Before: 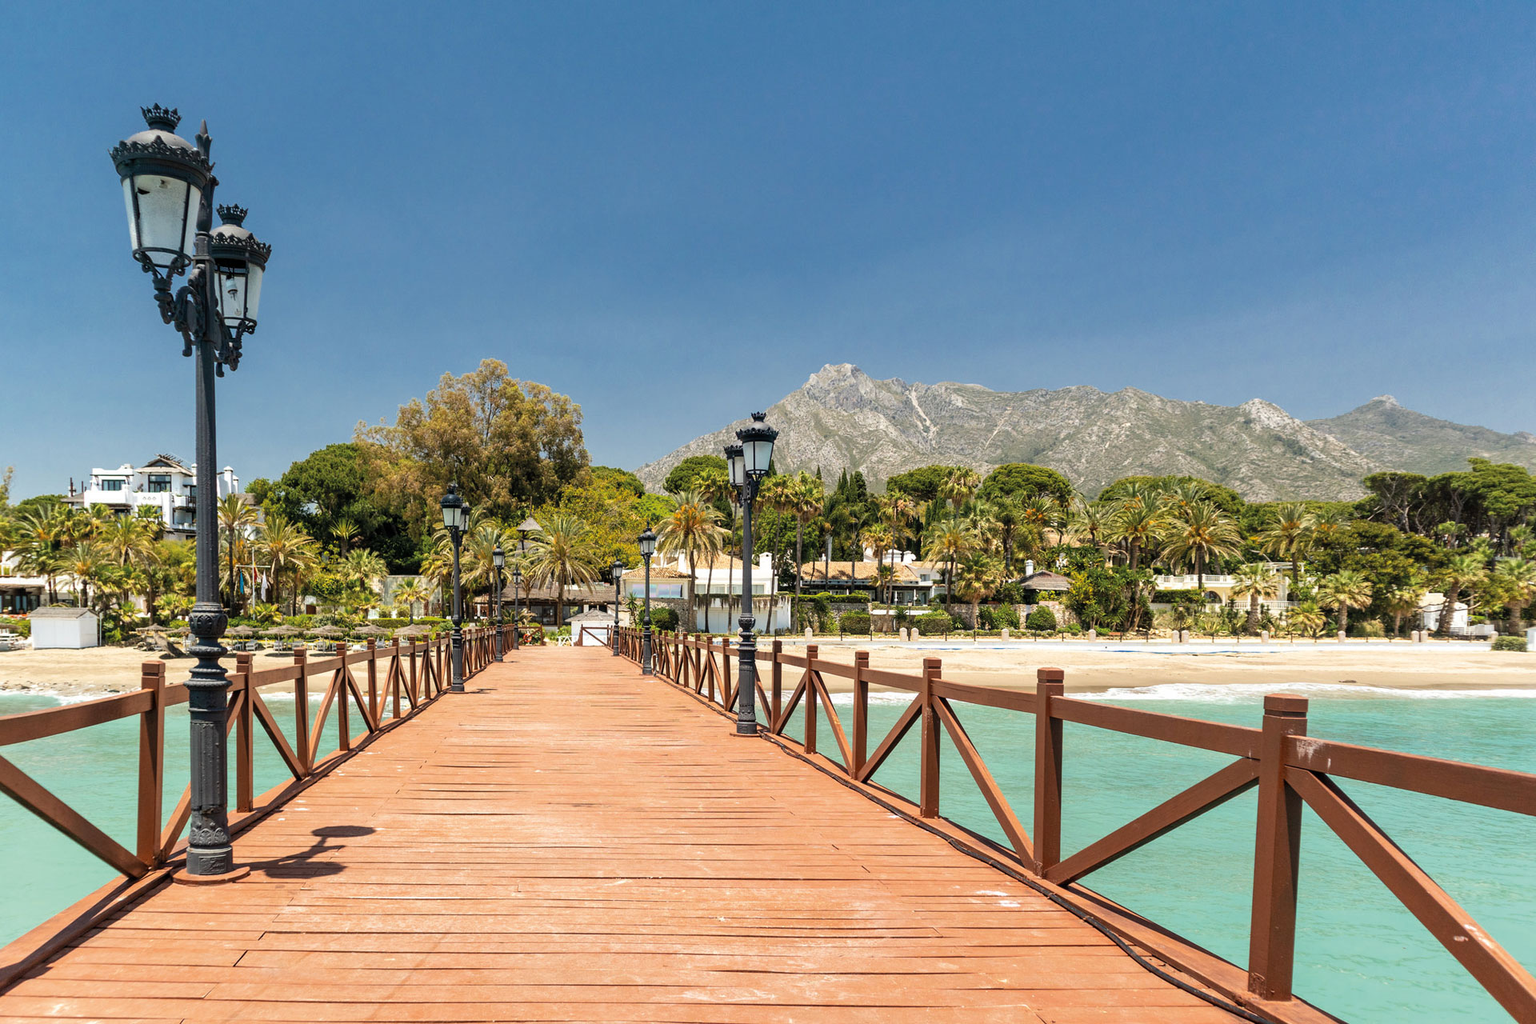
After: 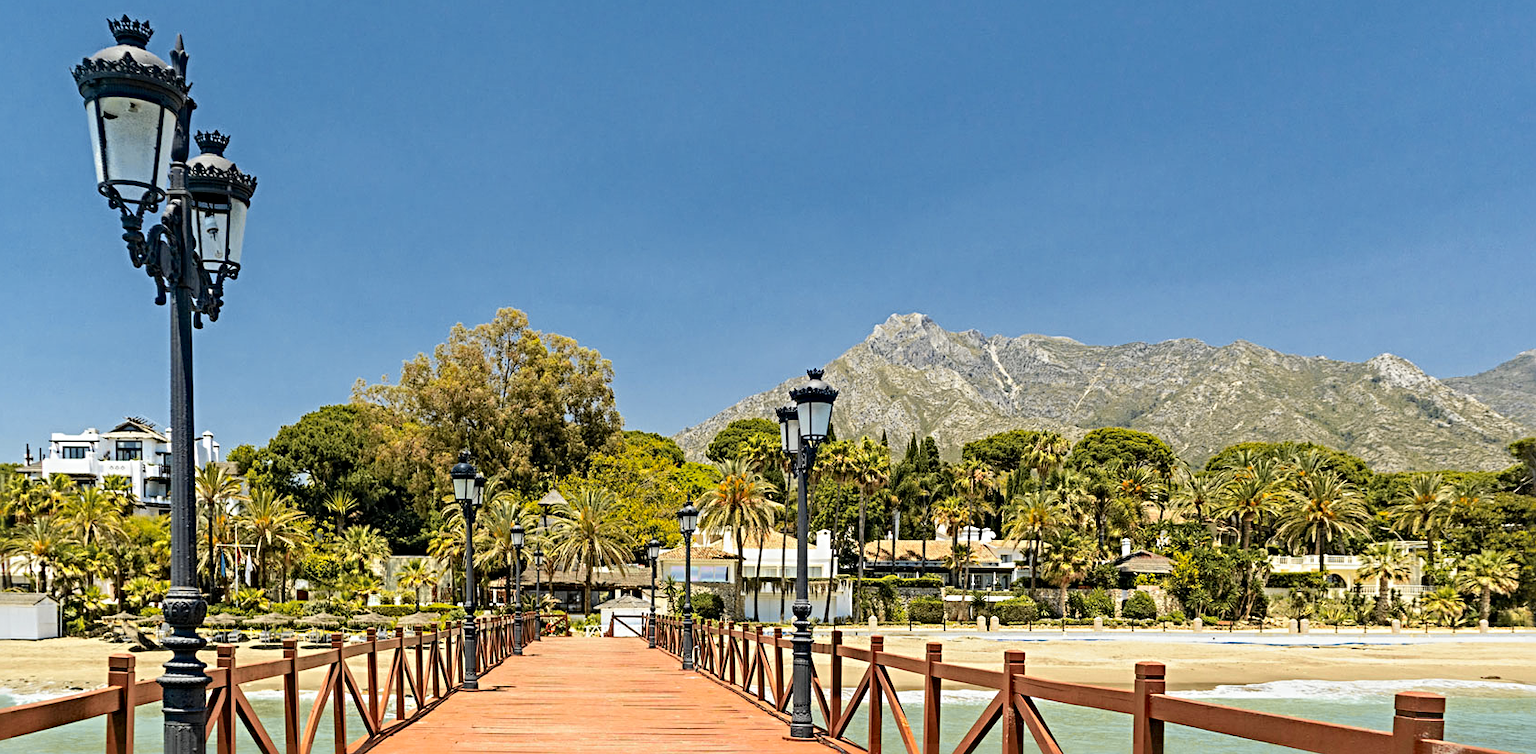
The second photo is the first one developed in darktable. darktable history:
haze removal: adaptive false
tone curve: curves: ch0 [(0, 0) (0.07, 0.052) (0.23, 0.254) (0.486, 0.53) (0.822, 0.825) (0.994, 0.955)]; ch1 [(0, 0) (0.226, 0.261) (0.379, 0.442) (0.469, 0.472) (0.495, 0.495) (0.514, 0.504) (0.561, 0.568) (0.59, 0.612) (1, 1)]; ch2 [(0, 0) (0.269, 0.299) (0.459, 0.441) (0.498, 0.499) (0.523, 0.52) (0.551, 0.576) (0.629, 0.643) (0.659, 0.681) (0.718, 0.764) (1, 1)], color space Lab, independent channels, preserve colors none
crop: left 3.078%, top 8.849%, right 9.673%, bottom 26.78%
sharpen: radius 4.837
